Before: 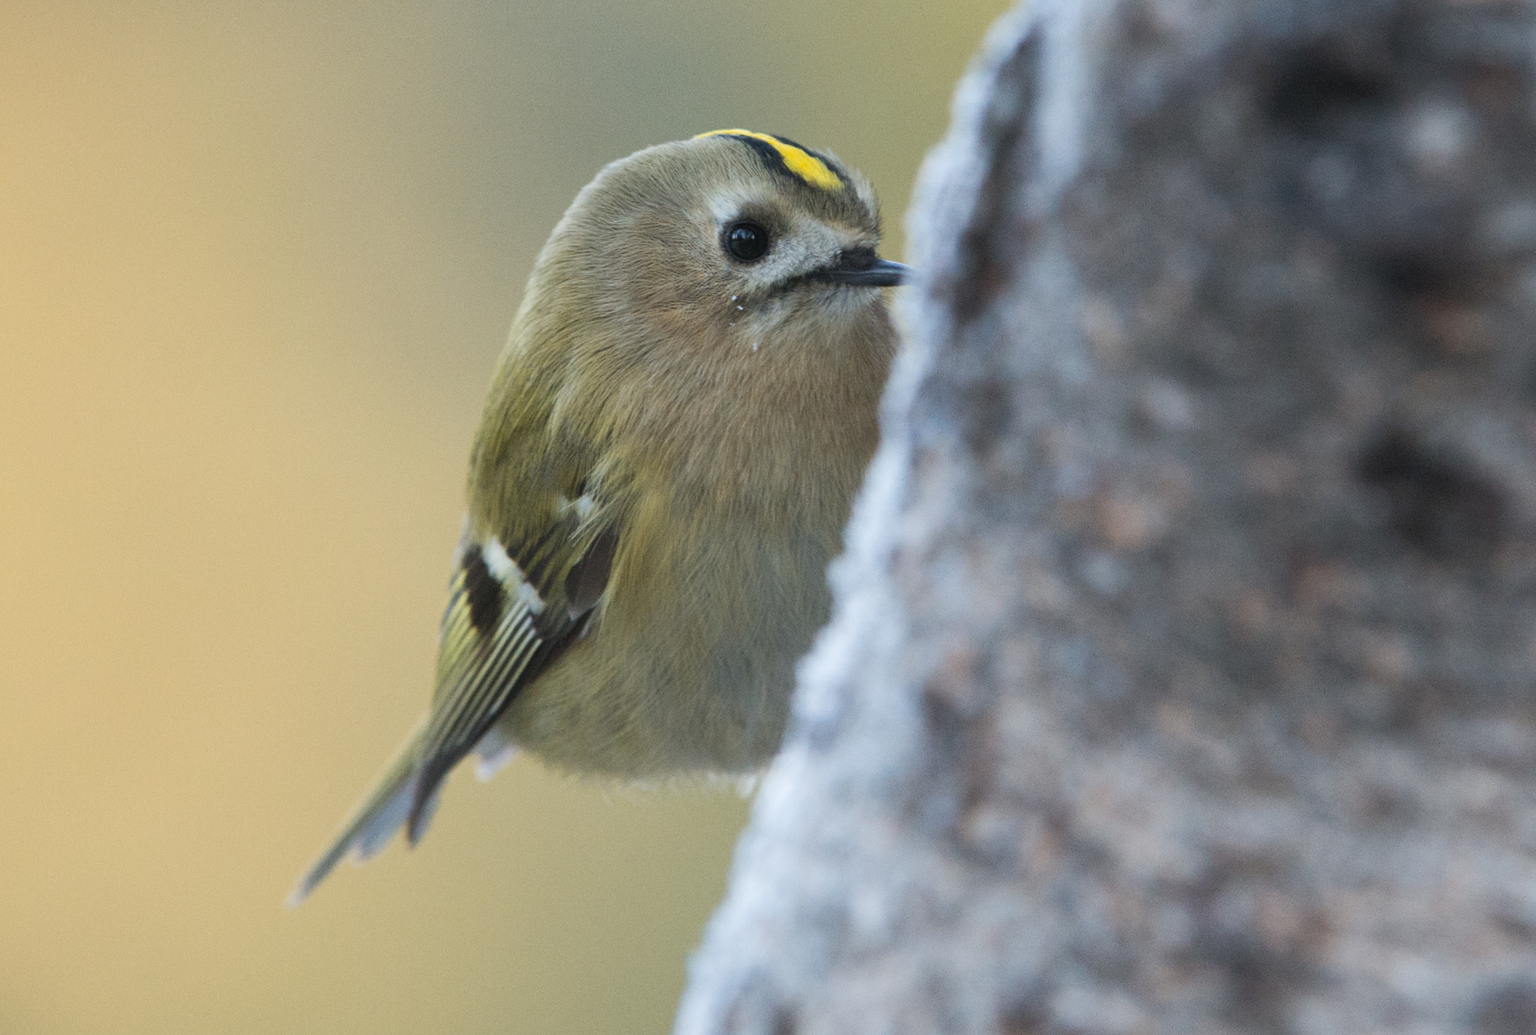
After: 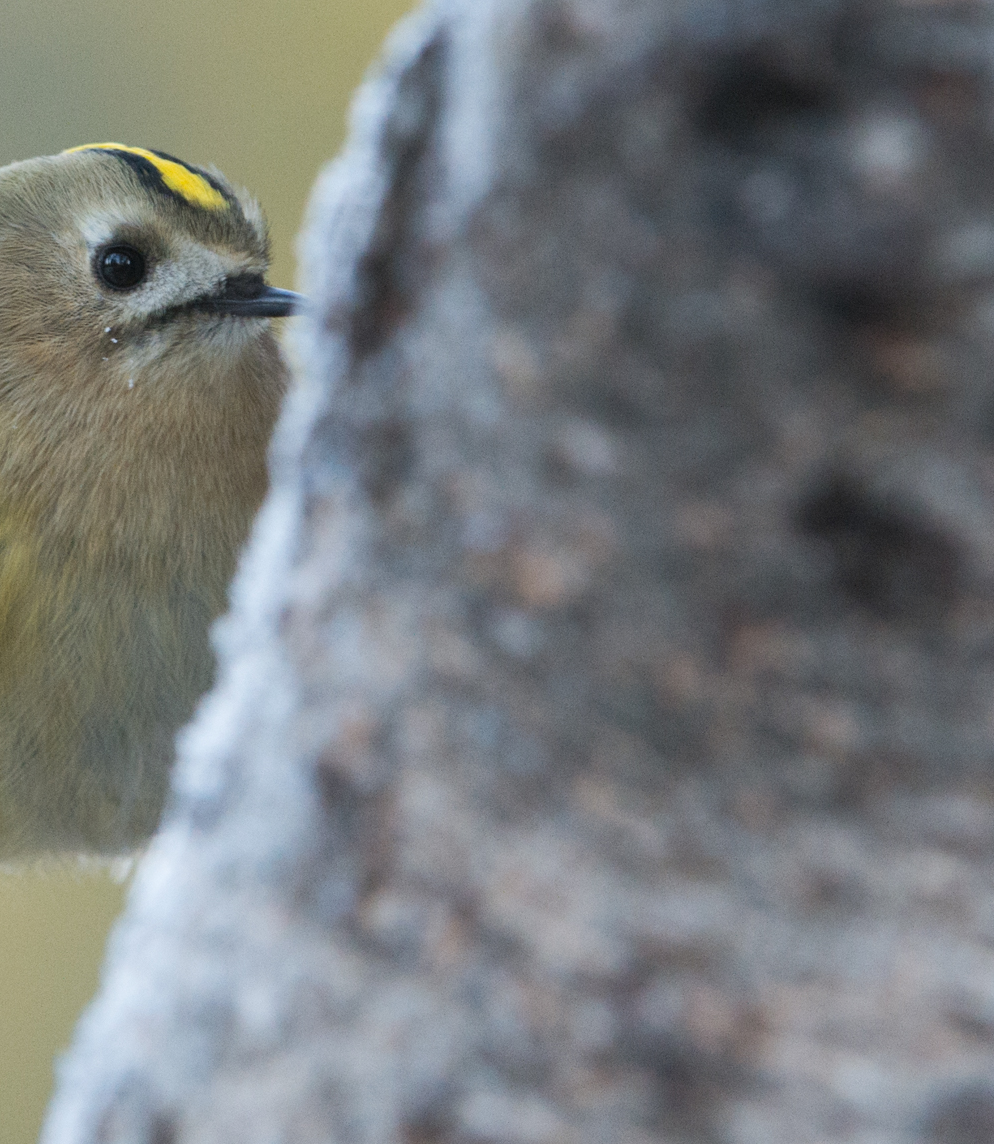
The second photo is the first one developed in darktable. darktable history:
crop: left 41.527%
